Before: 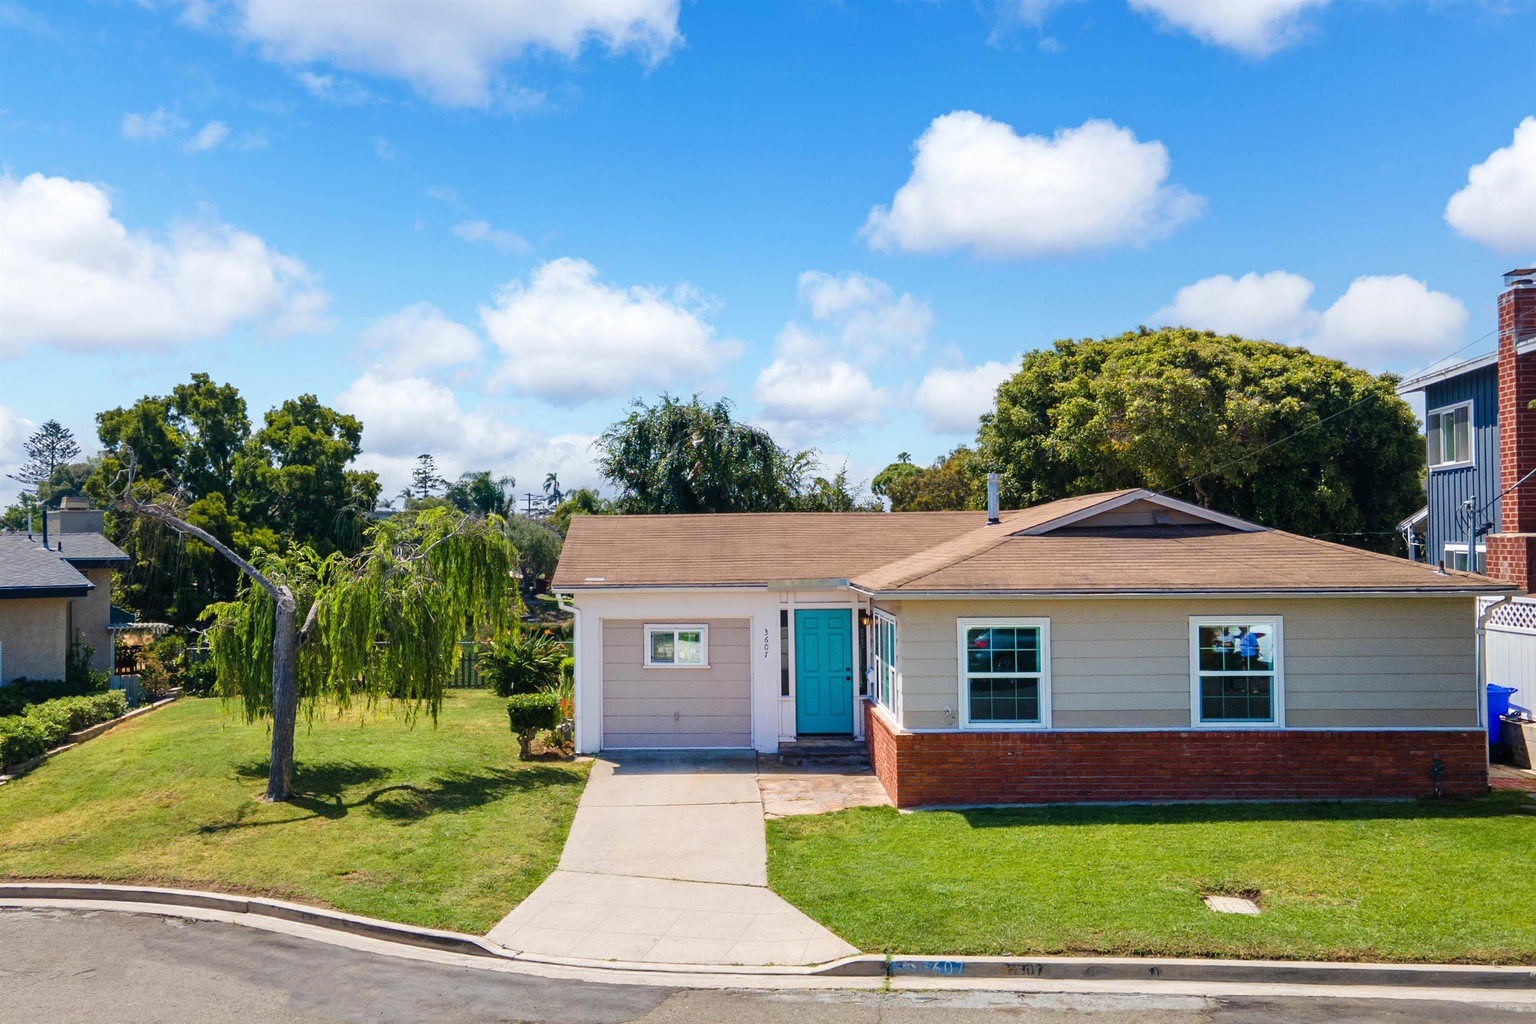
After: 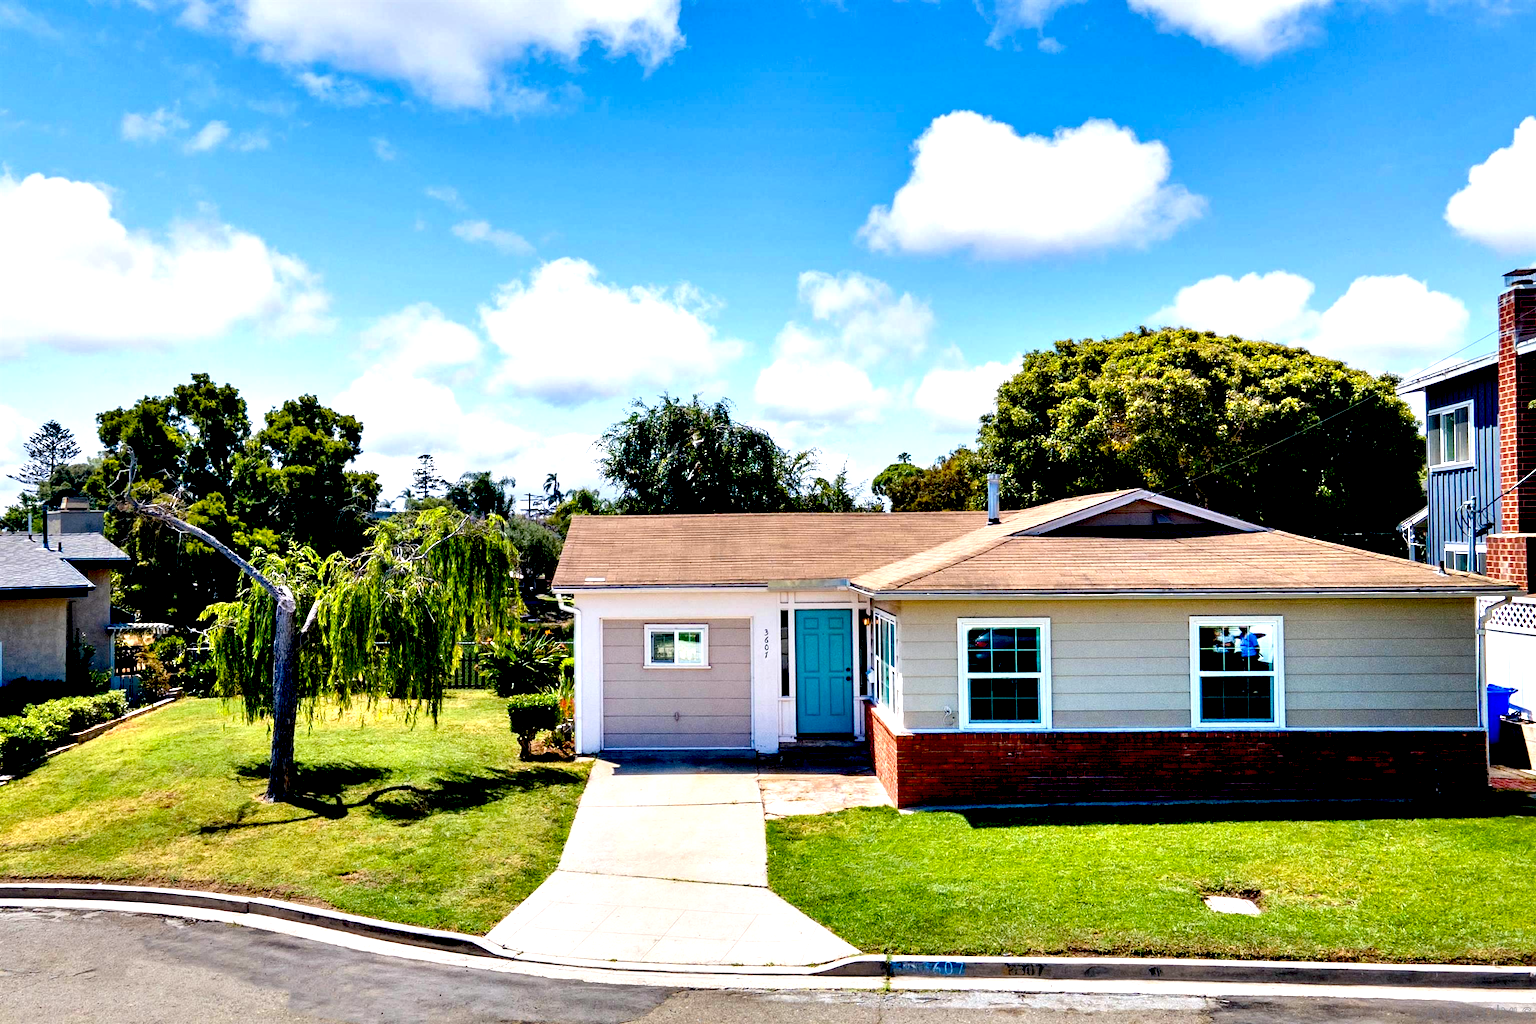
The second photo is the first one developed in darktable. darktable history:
contrast equalizer: y [[0.6 ×6], [0.55 ×6], [0 ×6], [0 ×6], [0 ×6]]
exposure: black level correction 0.031, exposure 0.334 EV, compensate highlight preservation false
